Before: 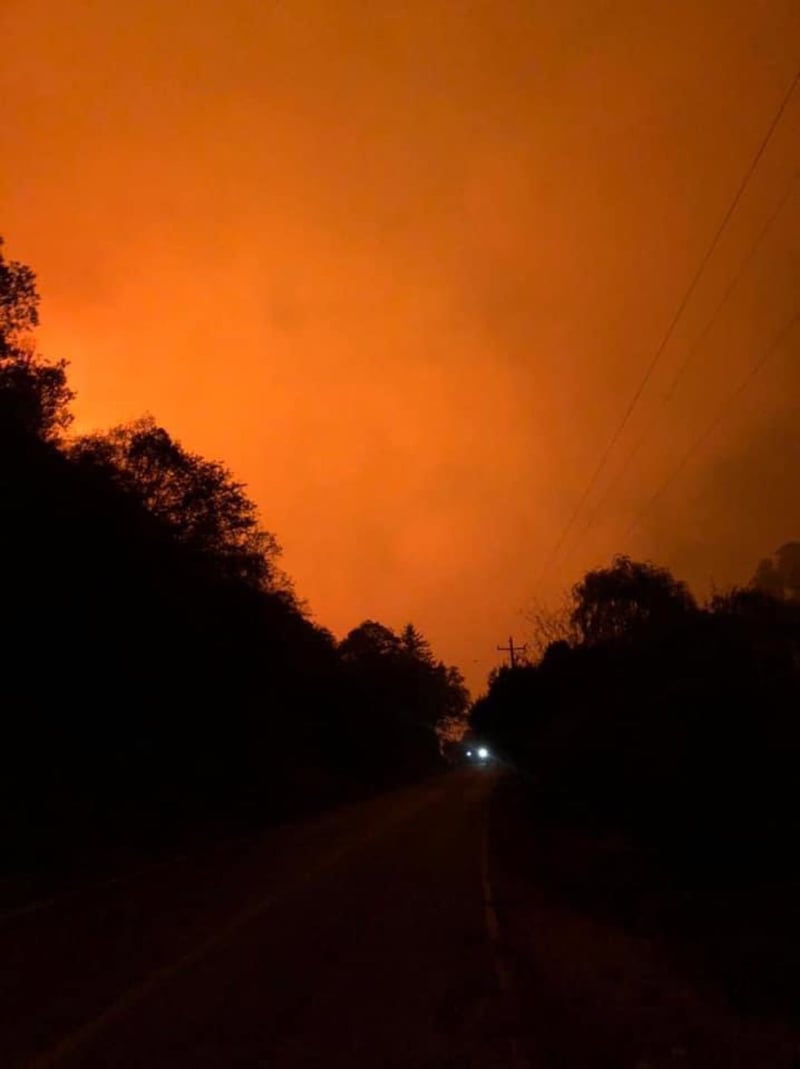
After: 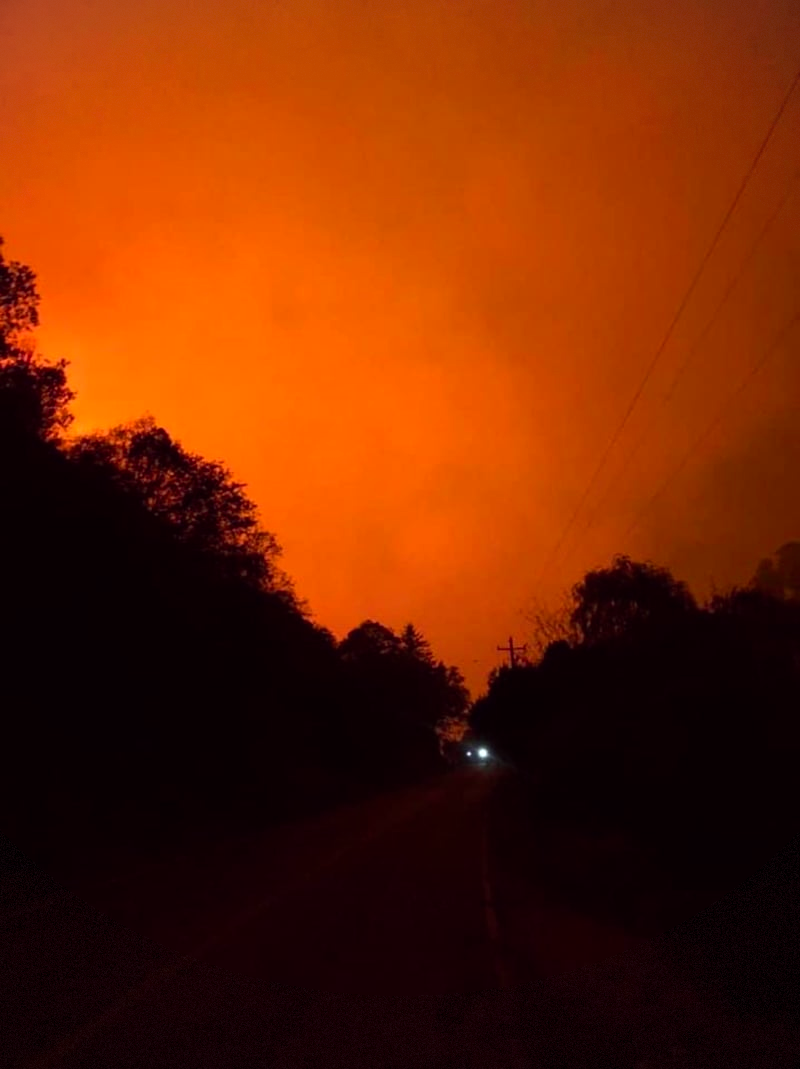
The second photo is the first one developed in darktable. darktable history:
color balance: lift [1, 1, 0.999, 1.001], gamma [1, 1.003, 1.005, 0.995], gain [1, 0.992, 0.988, 1.012], contrast 5%, output saturation 110%
color balance rgb: on, module defaults
tone curve: curves: ch0 [(0, 0) (0.253, 0.237) (1, 1)]; ch1 [(0, 0) (0.411, 0.385) (0.502, 0.506) (0.557, 0.565) (0.66, 0.683) (1, 1)]; ch2 [(0, 0) (0.394, 0.413) (0.5, 0.5) (1, 1)], color space Lab, independent channels, preserve colors none
vignetting: fall-off start 97.28%, fall-off radius 79%, brightness -0.462, saturation -0.3, width/height ratio 1.114, dithering 8-bit output, unbound false
